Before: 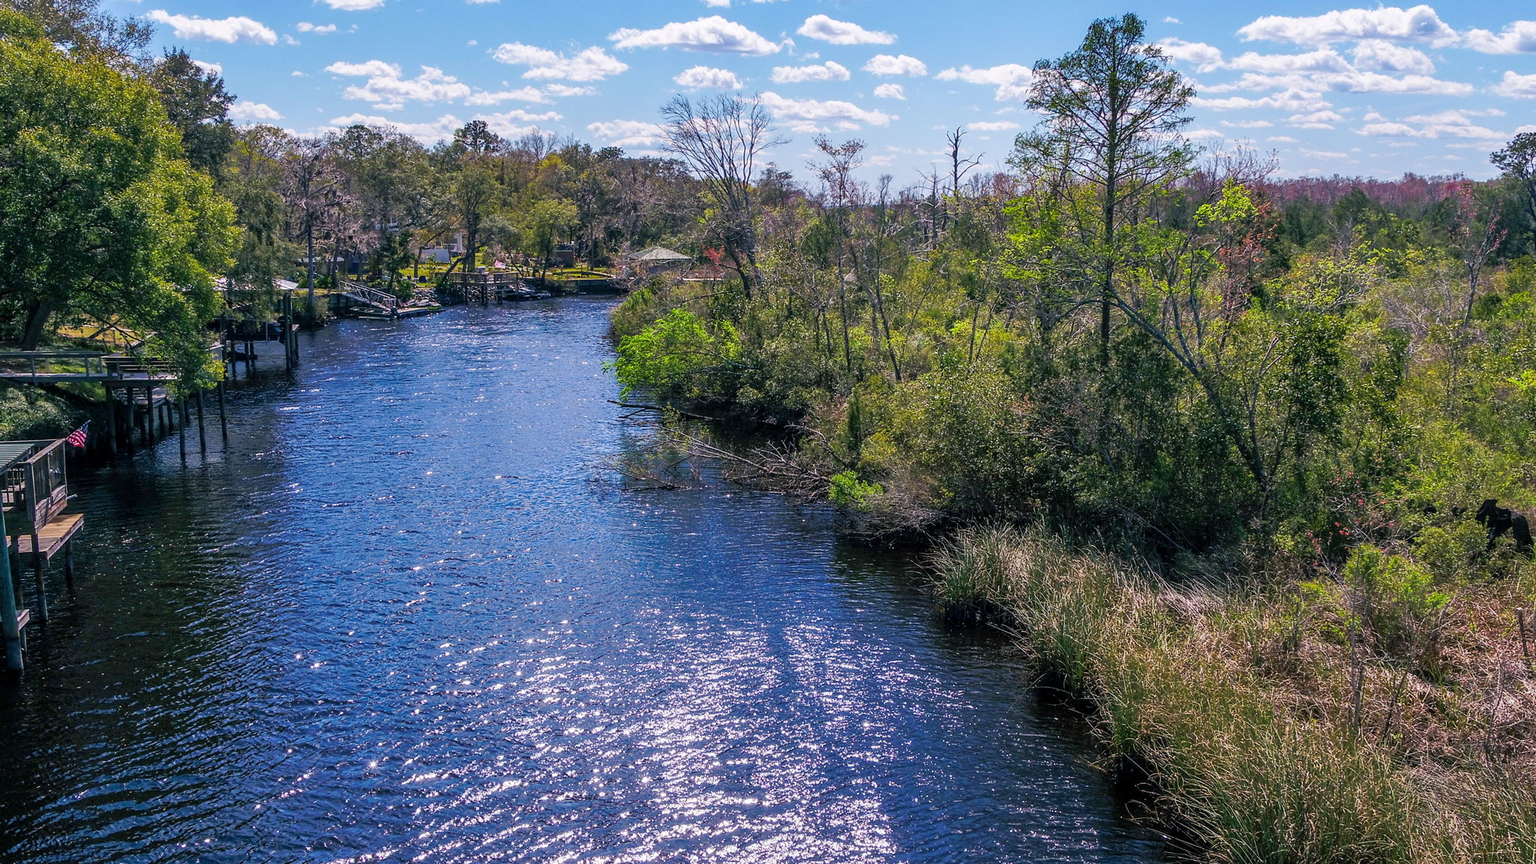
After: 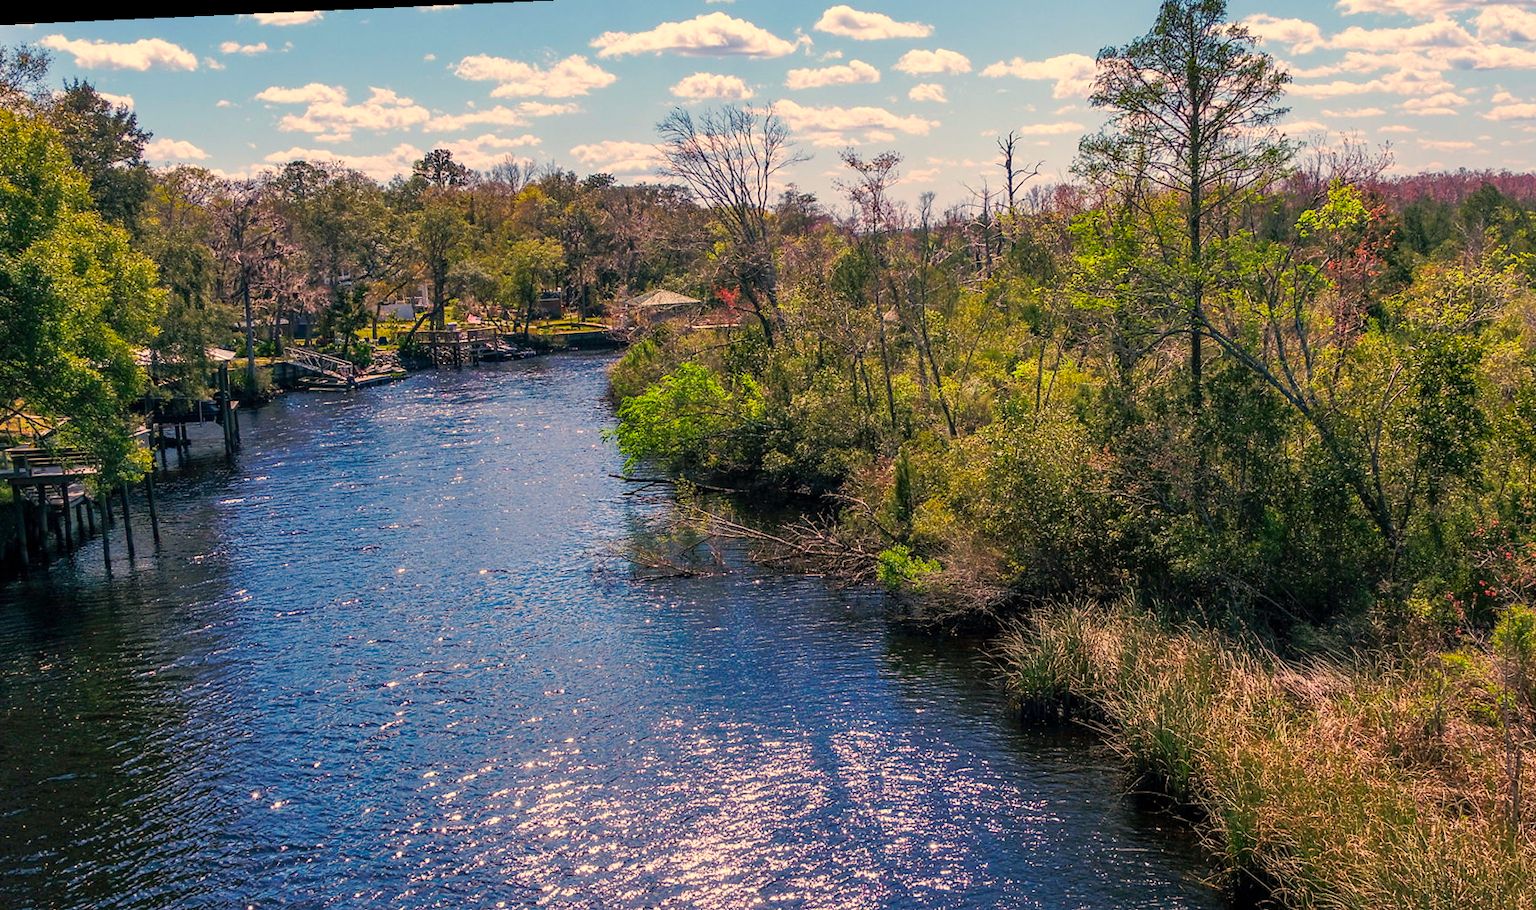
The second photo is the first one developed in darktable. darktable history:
crop and rotate: left 7.196%, top 4.574%, right 10.605%, bottom 13.178%
contrast brightness saturation: contrast 0.04, saturation 0.16
rotate and perspective: rotation -2.56°, automatic cropping off
white balance: red 1.138, green 0.996, blue 0.812
color calibration: illuminant custom, x 0.348, y 0.366, temperature 4940.58 K
